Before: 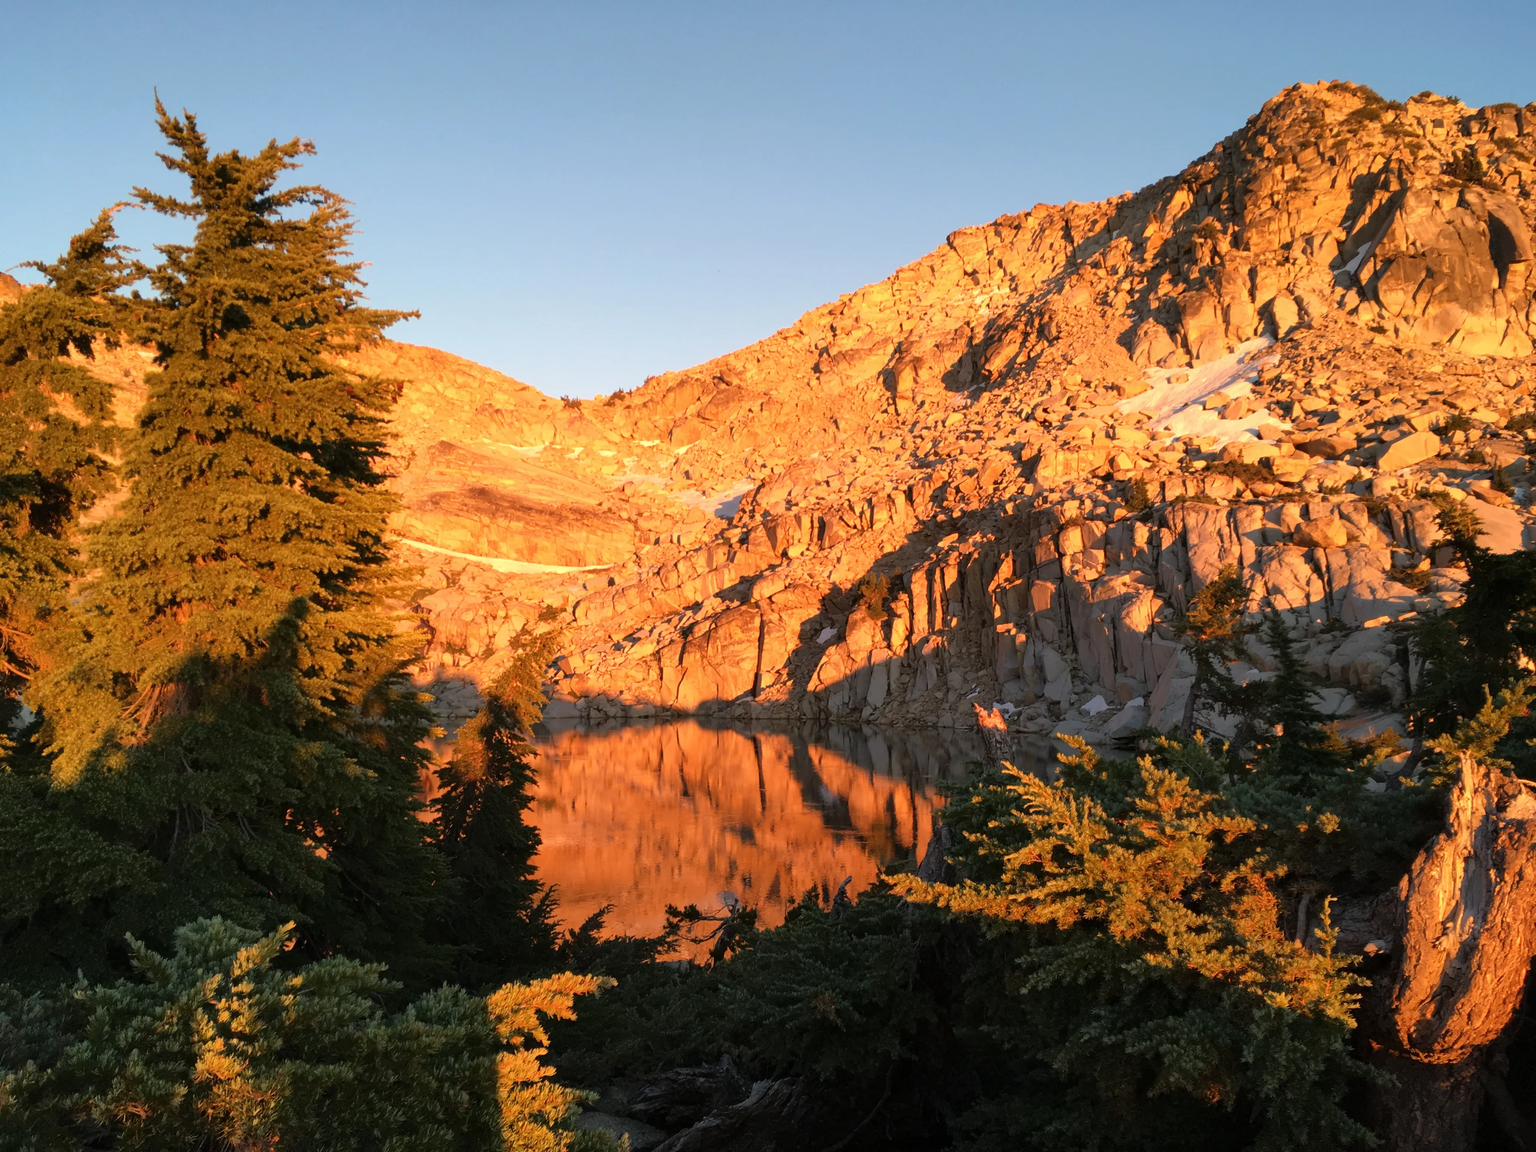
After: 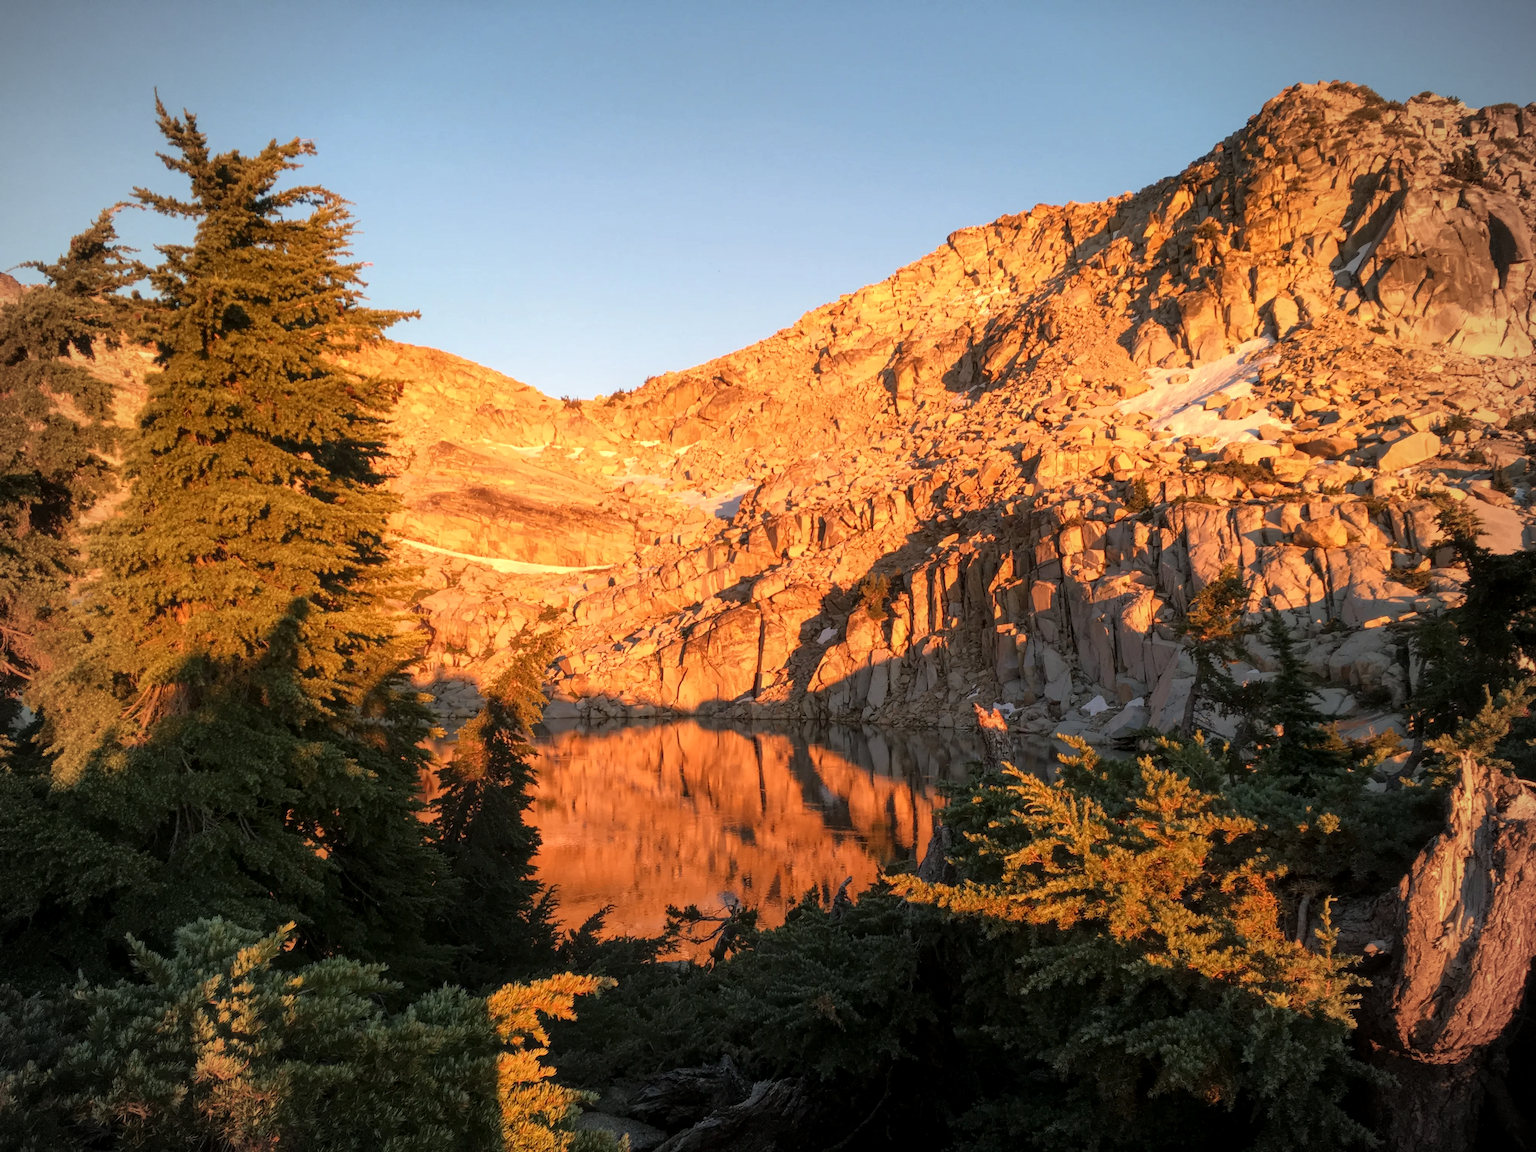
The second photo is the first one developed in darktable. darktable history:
vignetting: on, module defaults
contrast equalizer: octaves 7, y [[0.6 ×6], [0.55 ×6], [0 ×6], [0 ×6], [0 ×6]], mix -0.3
local contrast: highlights 99%, shadows 86%, detail 160%, midtone range 0.2
